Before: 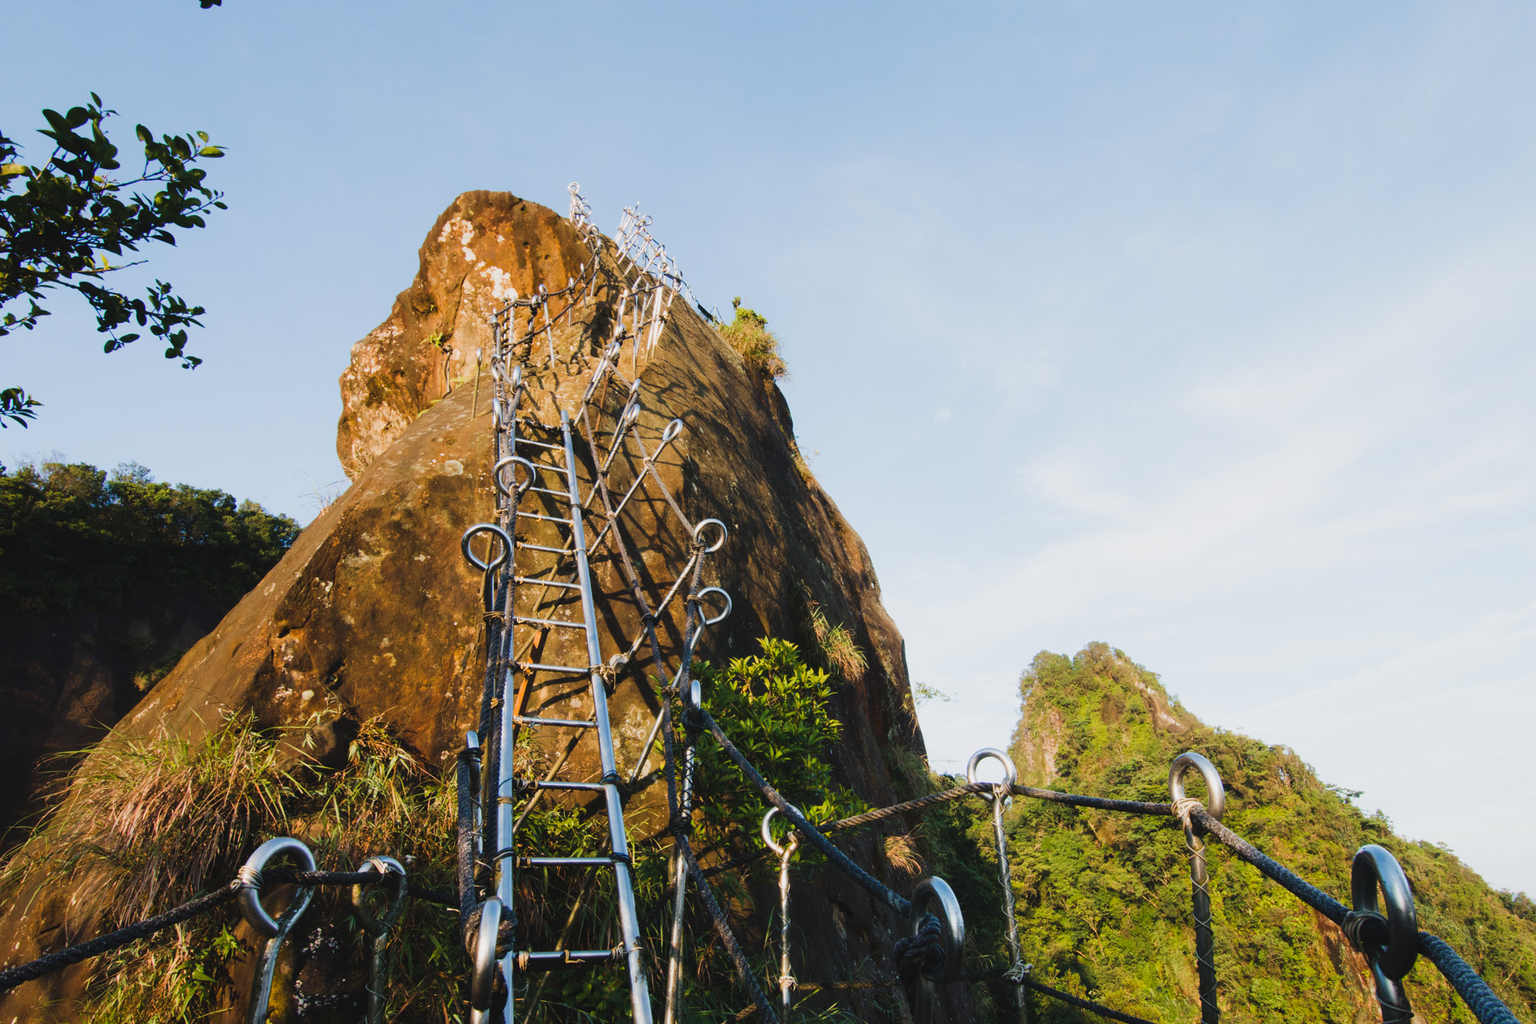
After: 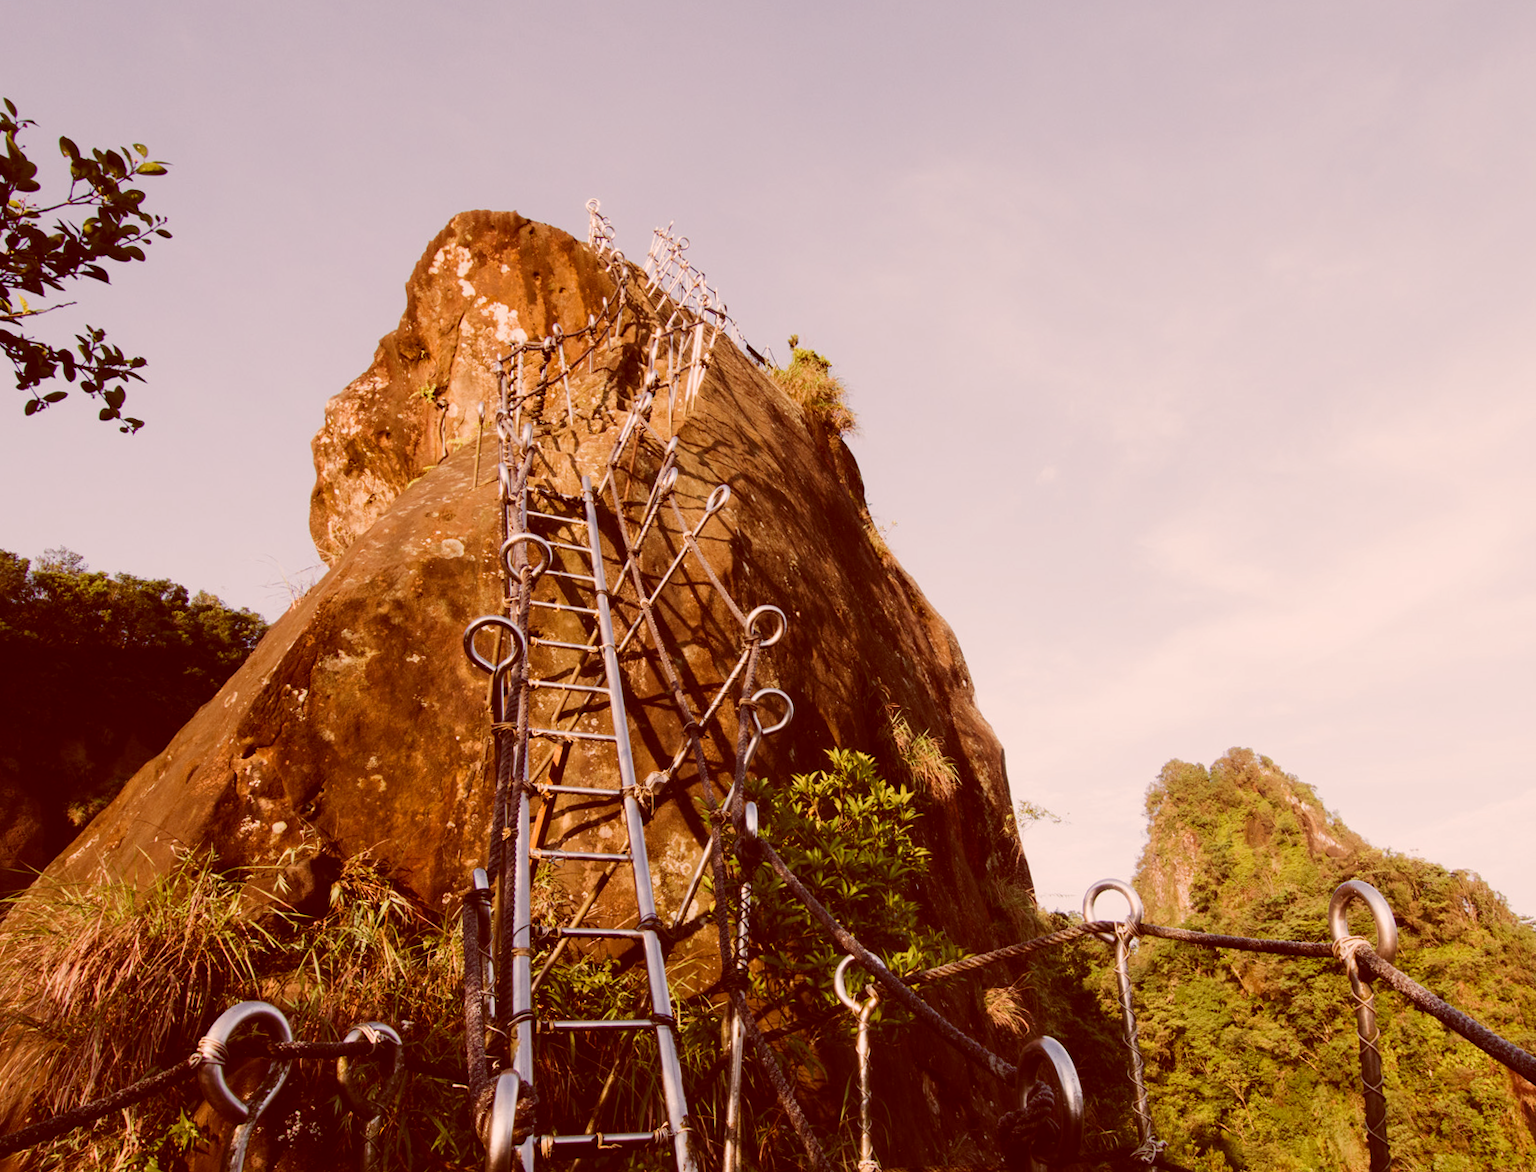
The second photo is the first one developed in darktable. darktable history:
crop and rotate: angle 0.915°, left 4.26%, top 1.06%, right 11.631%, bottom 2.549%
color correction: highlights a* 9.22, highlights b* 8.8, shadows a* 39.64, shadows b* 39.51, saturation 0.768
